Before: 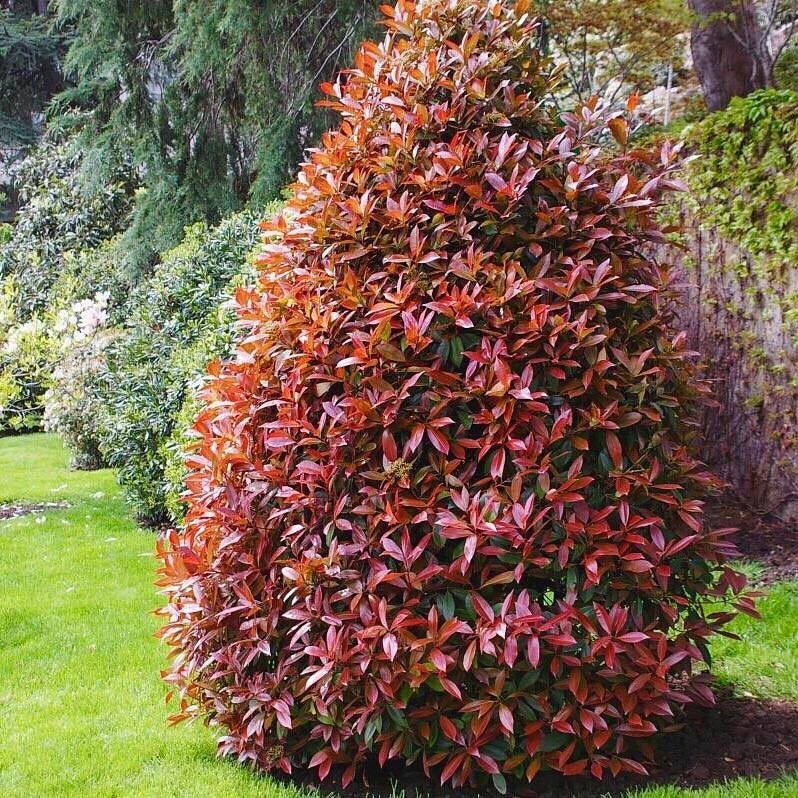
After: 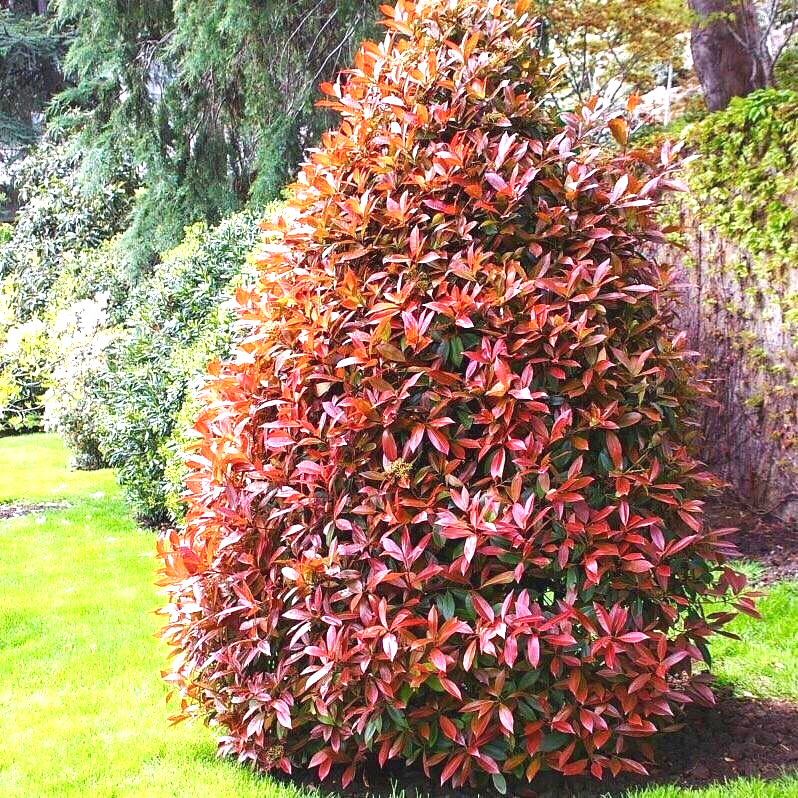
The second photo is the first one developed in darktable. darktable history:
exposure: exposure 0.989 EV, compensate exposure bias true, compensate highlight preservation false
